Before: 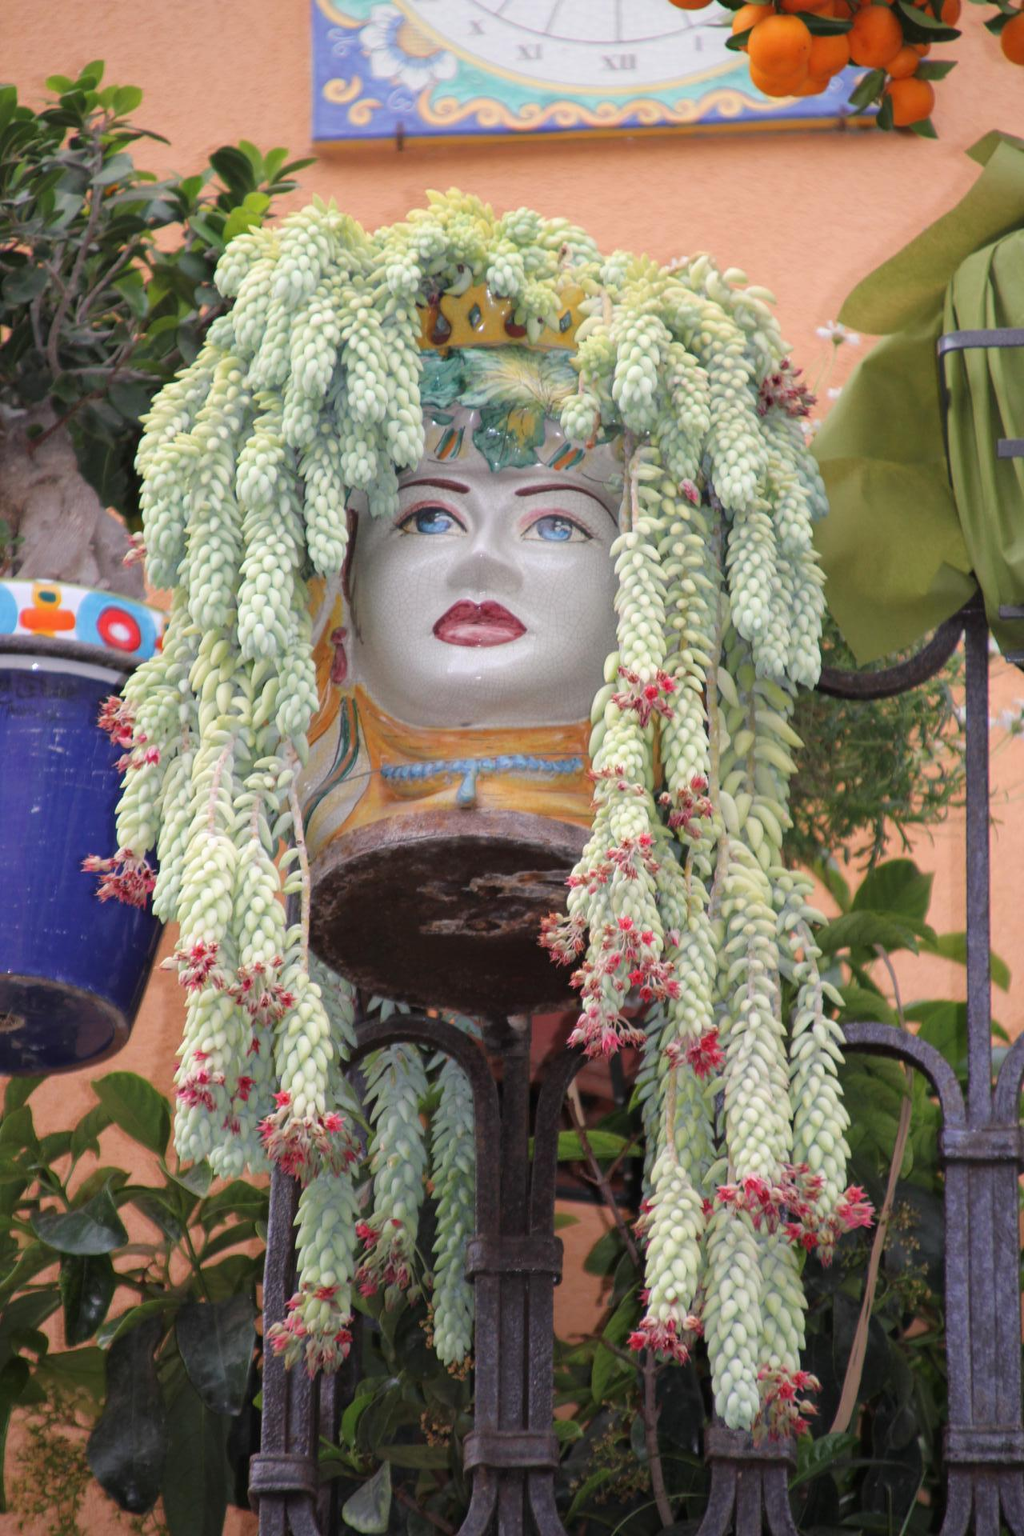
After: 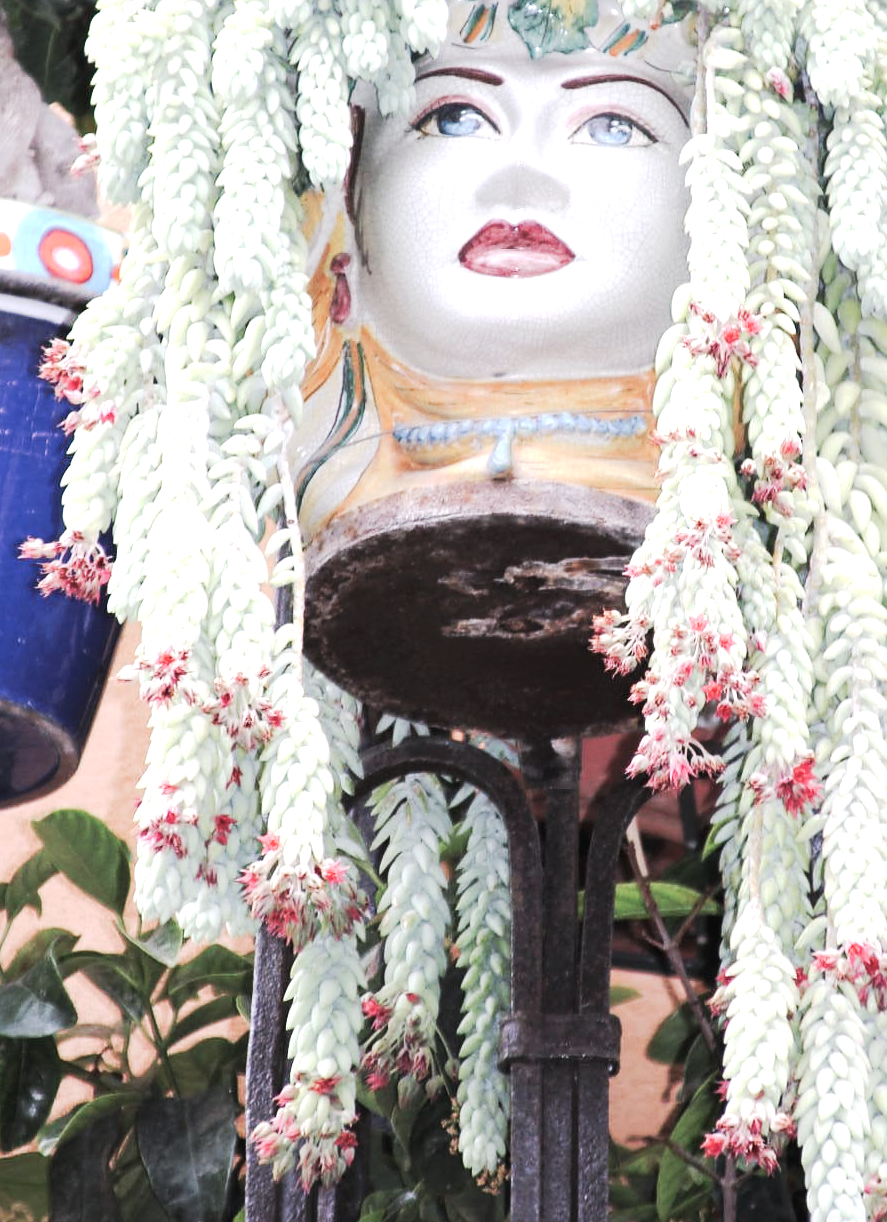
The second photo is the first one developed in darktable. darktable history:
crop: left 6.488%, top 27.668%, right 24.183%, bottom 8.656%
tone equalizer: on, module defaults
color balance rgb: linear chroma grading › global chroma -16.06%, perceptual saturation grading › global saturation -32.85%, global vibrance -23.56%
color calibration: illuminant as shot in camera, x 0.358, y 0.373, temperature 4628.91 K
sharpen: radius 1.559, amount 0.373, threshold 1.271
exposure: black level correction 0.001, exposure 1.05 EV, compensate exposure bias true, compensate highlight preservation false
color balance: output saturation 110%
tone curve: curves: ch0 [(0, 0) (0.003, 0.023) (0.011, 0.024) (0.025, 0.026) (0.044, 0.035) (0.069, 0.05) (0.1, 0.071) (0.136, 0.098) (0.177, 0.135) (0.224, 0.172) (0.277, 0.227) (0.335, 0.296) (0.399, 0.372) (0.468, 0.462) (0.543, 0.58) (0.623, 0.697) (0.709, 0.789) (0.801, 0.86) (0.898, 0.918) (1, 1)], preserve colors none
